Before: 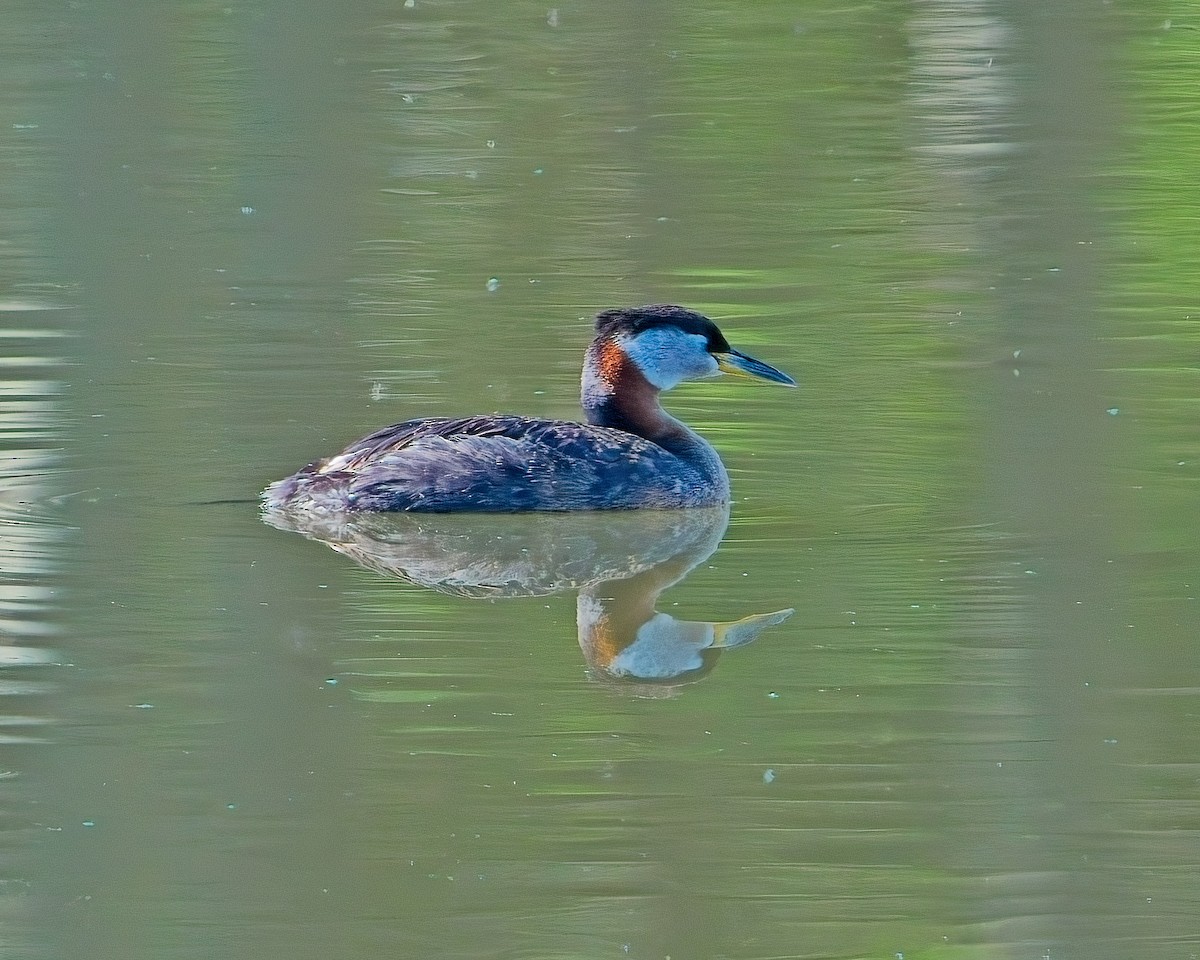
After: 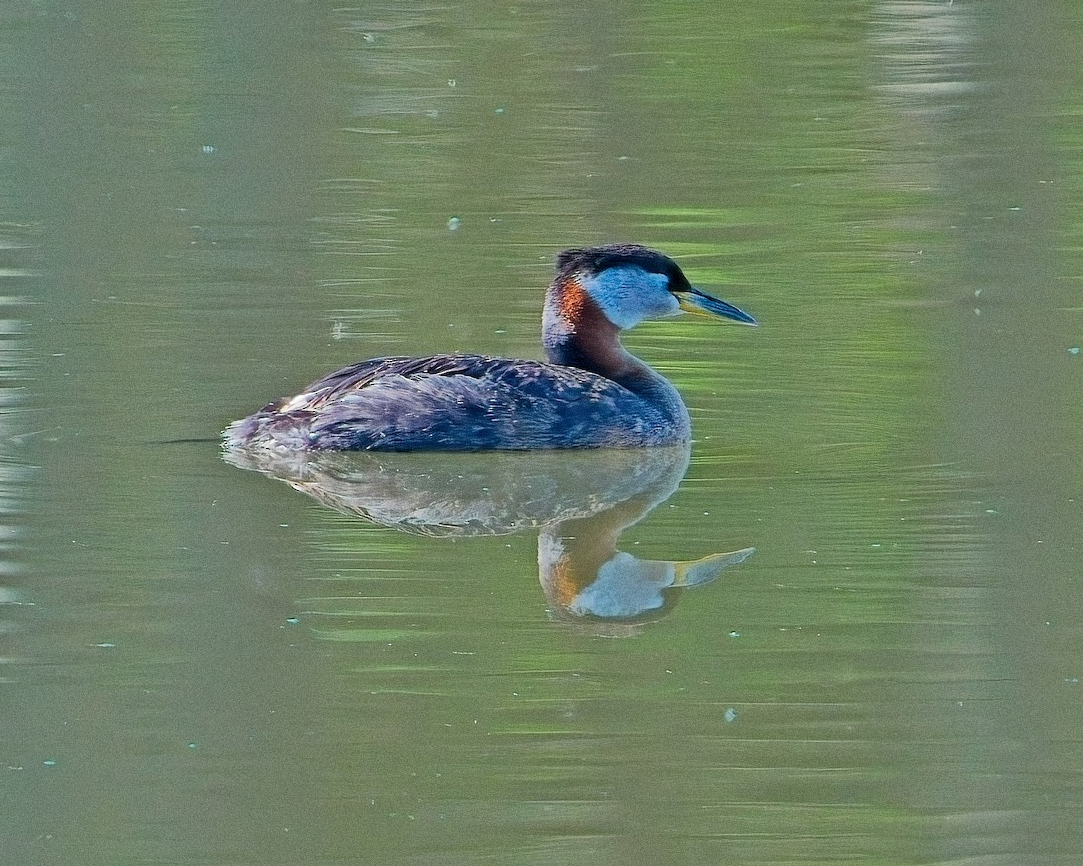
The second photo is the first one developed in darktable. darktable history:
grain: coarseness 0.09 ISO
crop: left 3.305%, top 6.436%, right 6.389%, bottom 3.258%
tone equalizer: on, module defaults
